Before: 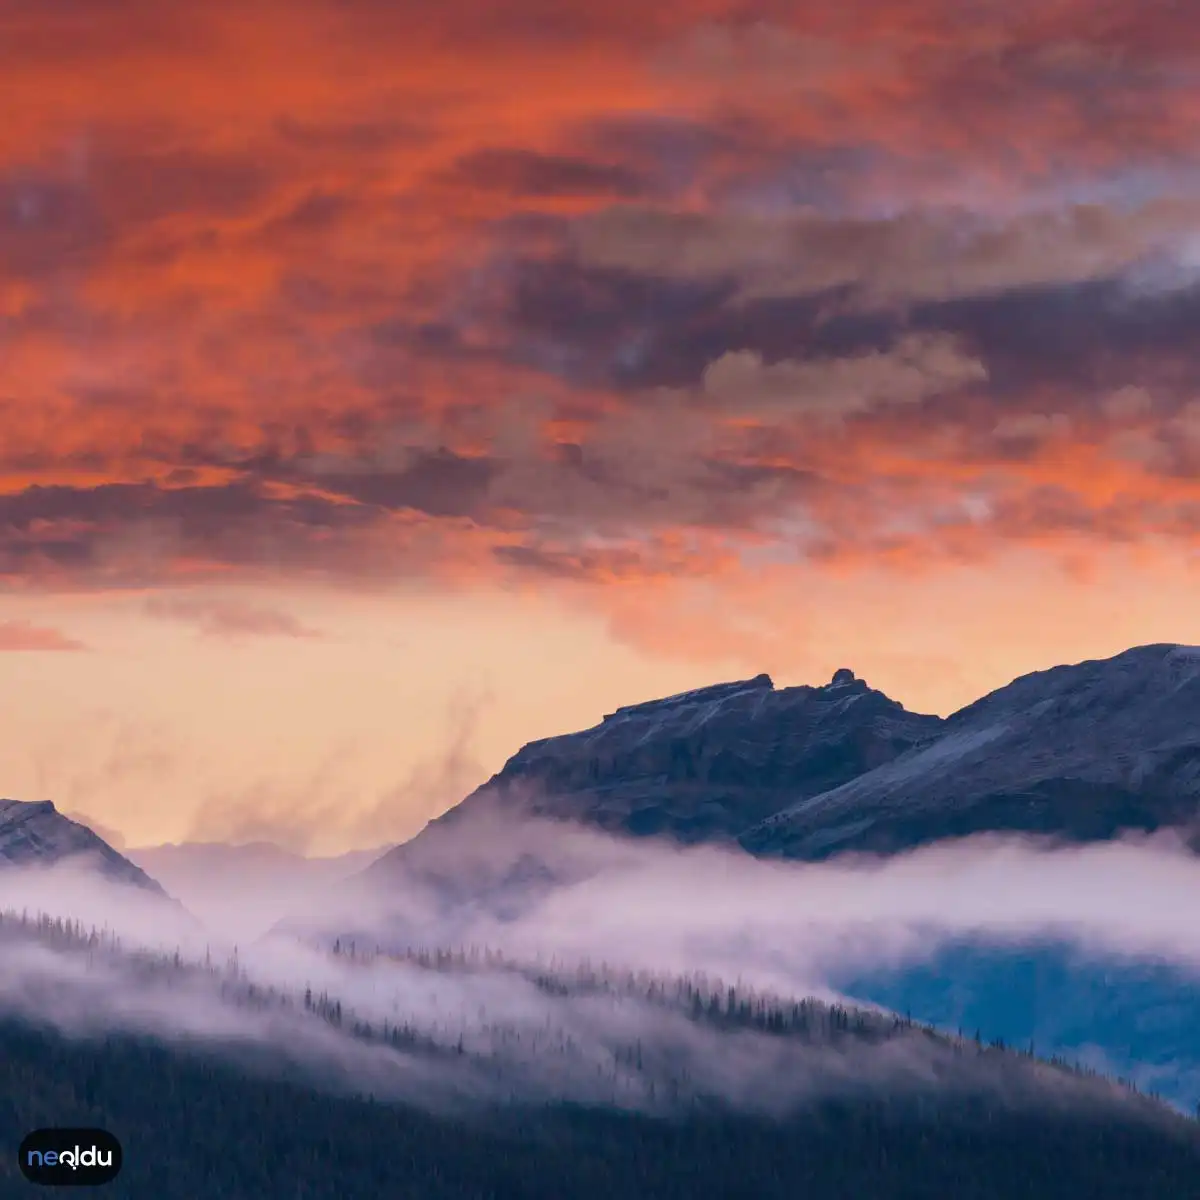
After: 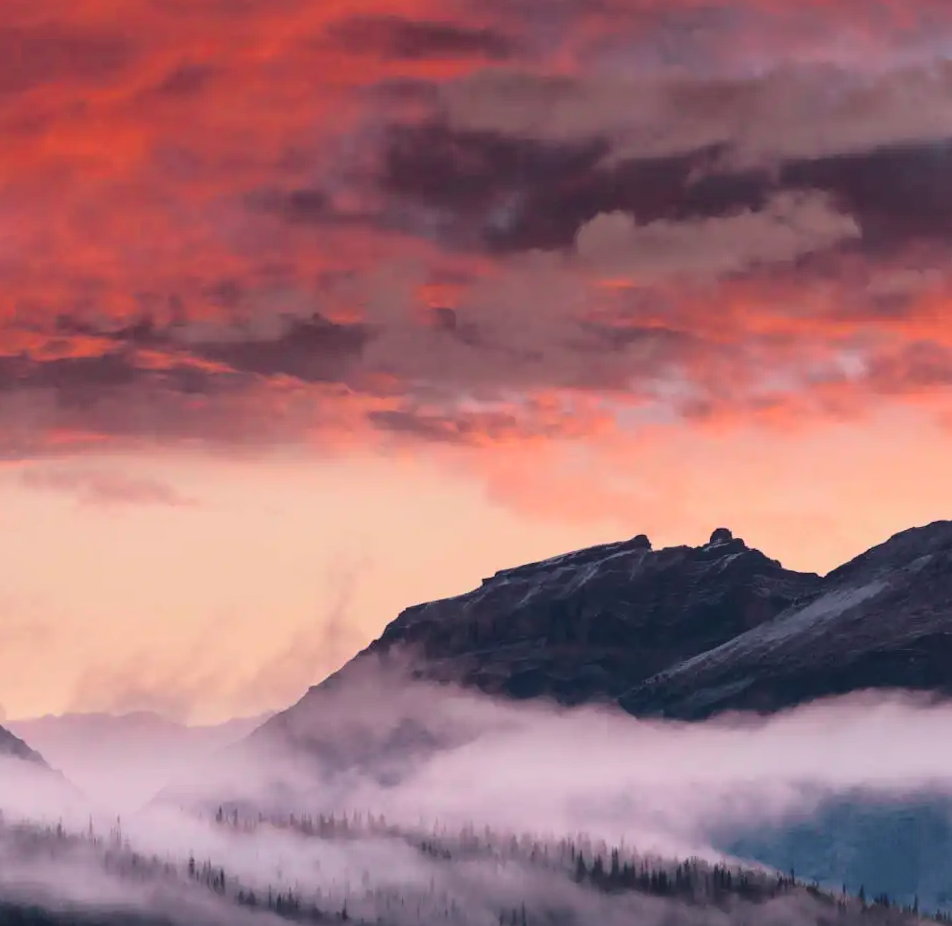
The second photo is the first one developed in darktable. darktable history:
rotate and perspective: rotation -1°, crop left 0.011, crop right 0.989, crop top 0.025, crop bottom 0.975
tone curve: curves: ch0 [(0, 0.032) (0.094, 0.08) (0.265, 0.208) (0.41, 0.417) (0.498, 0.496) (0.638, 0.673) (0.819, 0.841) (0.96, 0.899)]; ch1 [(0, 0) (0.161, 0.092) (0.37, 0.302) (0.417, 0.434) (0.495, 0.504) (0.576, 0.589) (0.725, 0.765) (1, 1)]; ch2 [(0, 0) (0.352, 0.403) (0.45, 0.469) (0.521, 0.515) (0.59, 0.579) (1, 1)], color space Lab, independent channels, preserve colors none
crop and rotate: left 10.071%, top 10.071%, right 10.02%, bottom 10.02%
